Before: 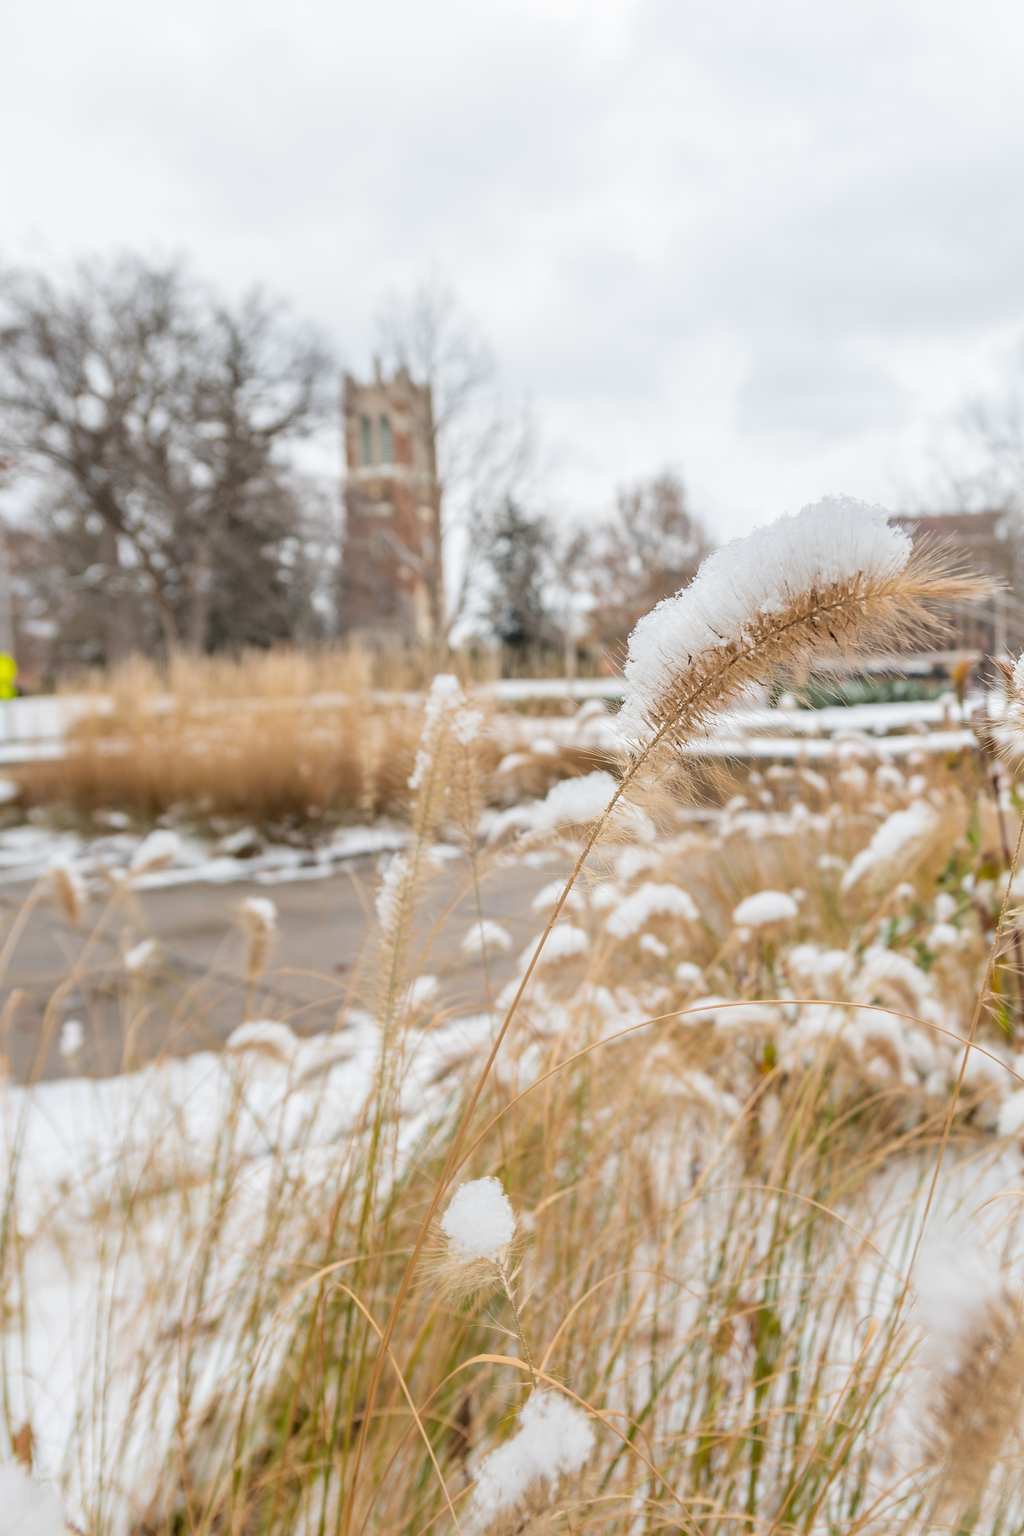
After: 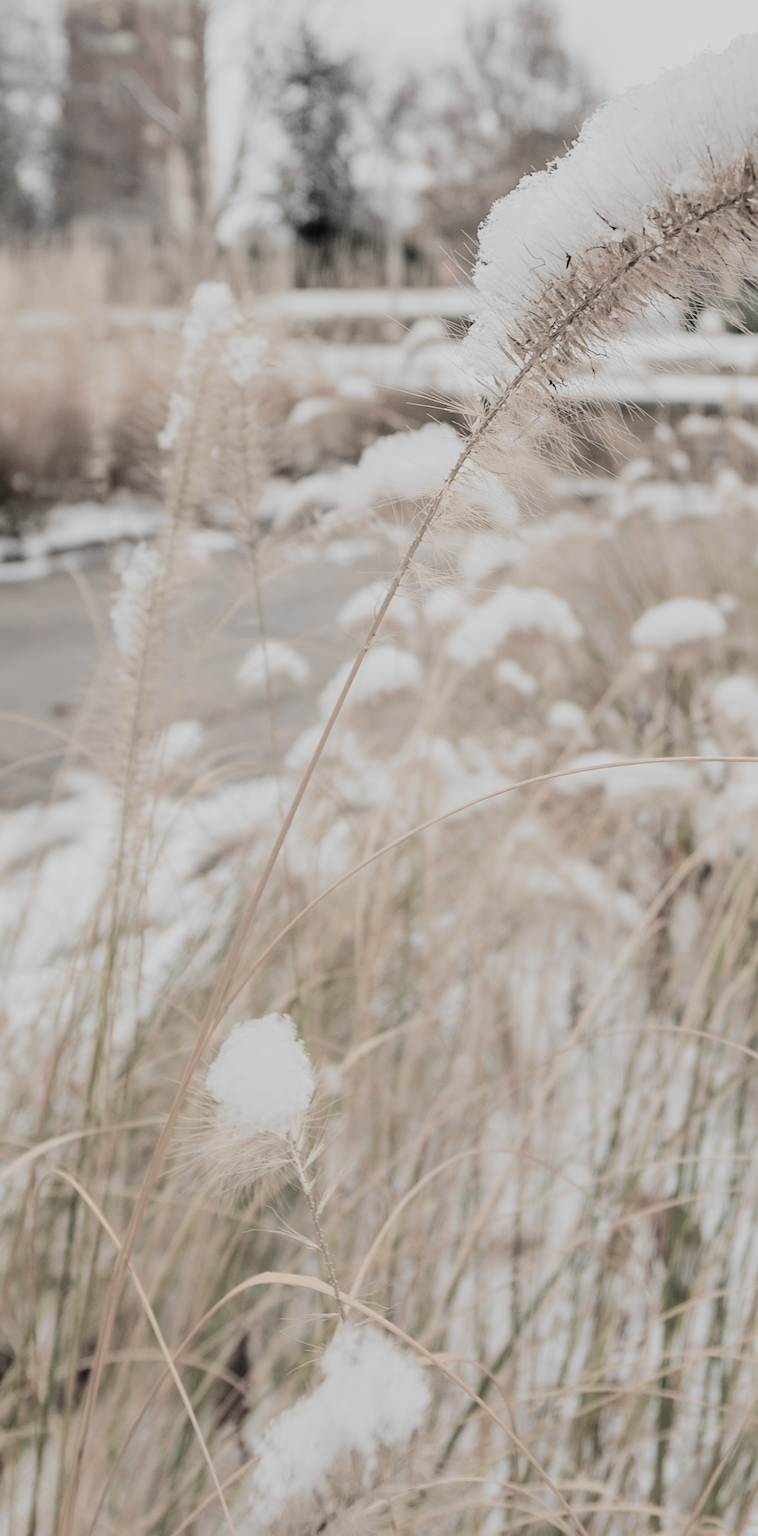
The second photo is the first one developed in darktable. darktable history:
filmic rgb: black relative exposure -5.06 EV, white relative exposure 3.98 EV, hardness 2.9, contrast 1.202, highlights saturation mix -30.51%, color science v5 (2021), iterations of high-quality reconstruction 0, contrast in shadows safe, contrast in highlights safe
crop and rotate: left 29.324%, top 31.281%, right 19.828%
